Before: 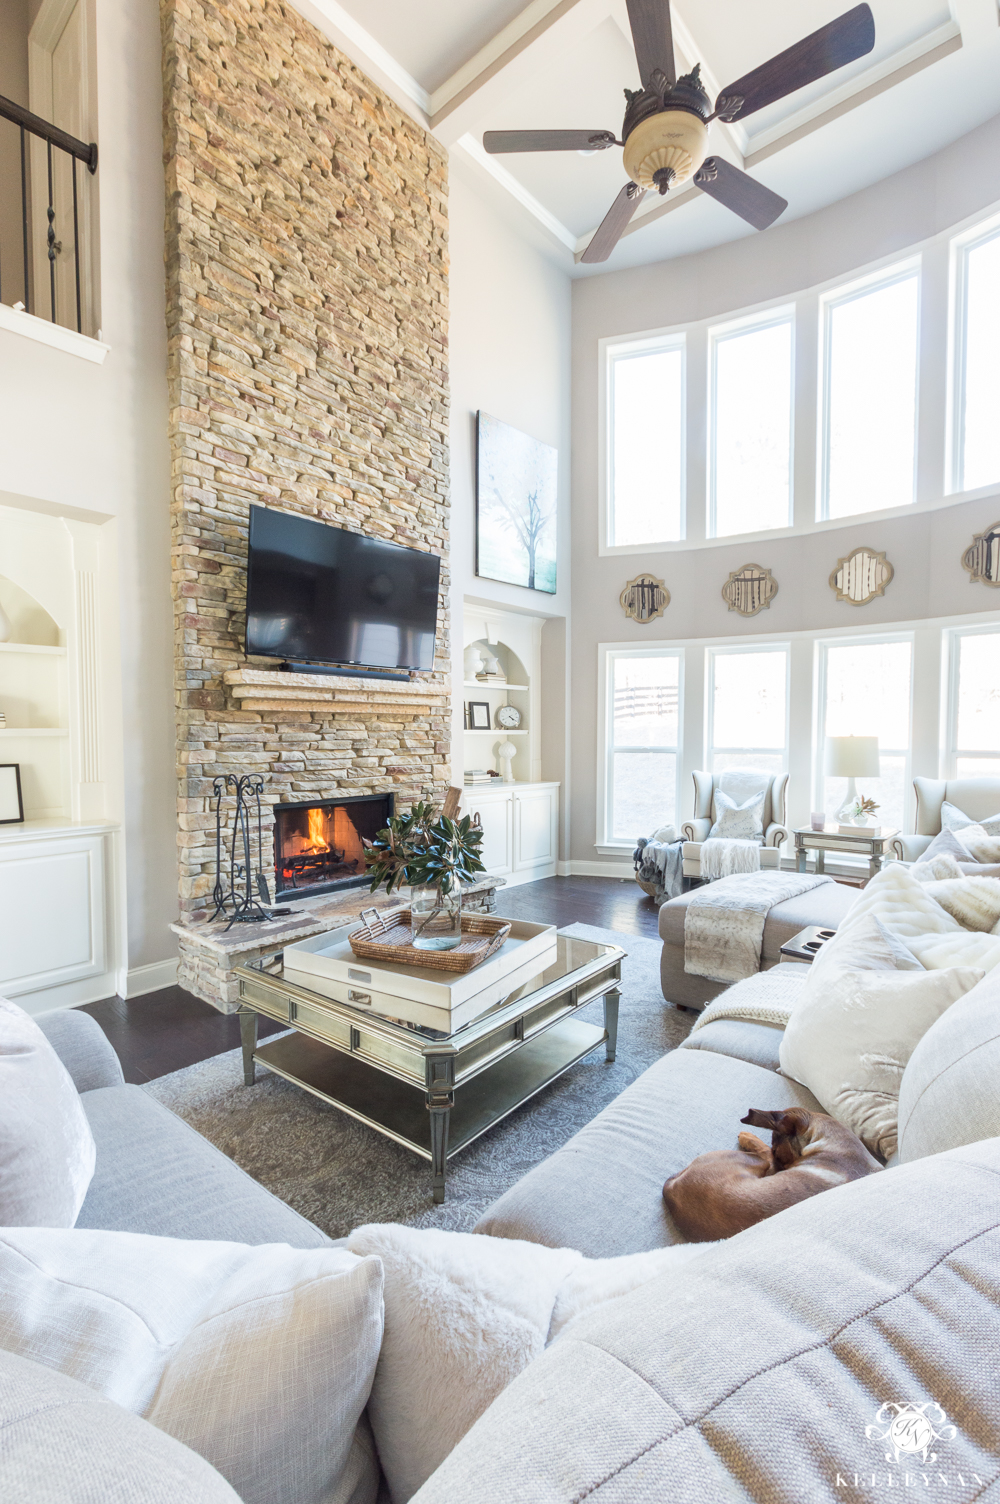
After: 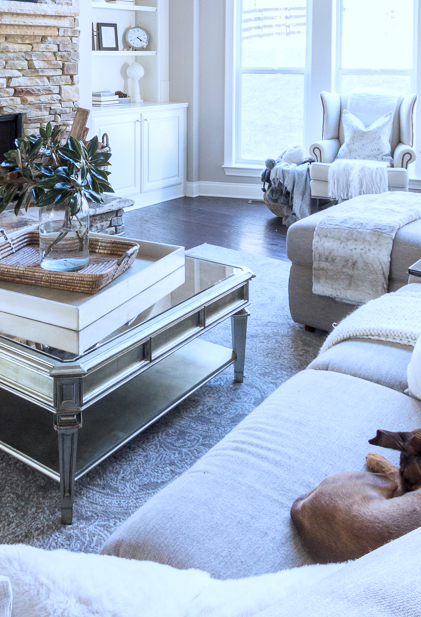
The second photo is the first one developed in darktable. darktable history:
levels: mode automatic, black 0.023%, white 99.97%, levels [0.062, 0.494, 0.925]
crop: left 37.221%, top 45.169%, right 20.63%, bottom 13.777%
white balance: red 0.948, green 1.02, blue 1.176
